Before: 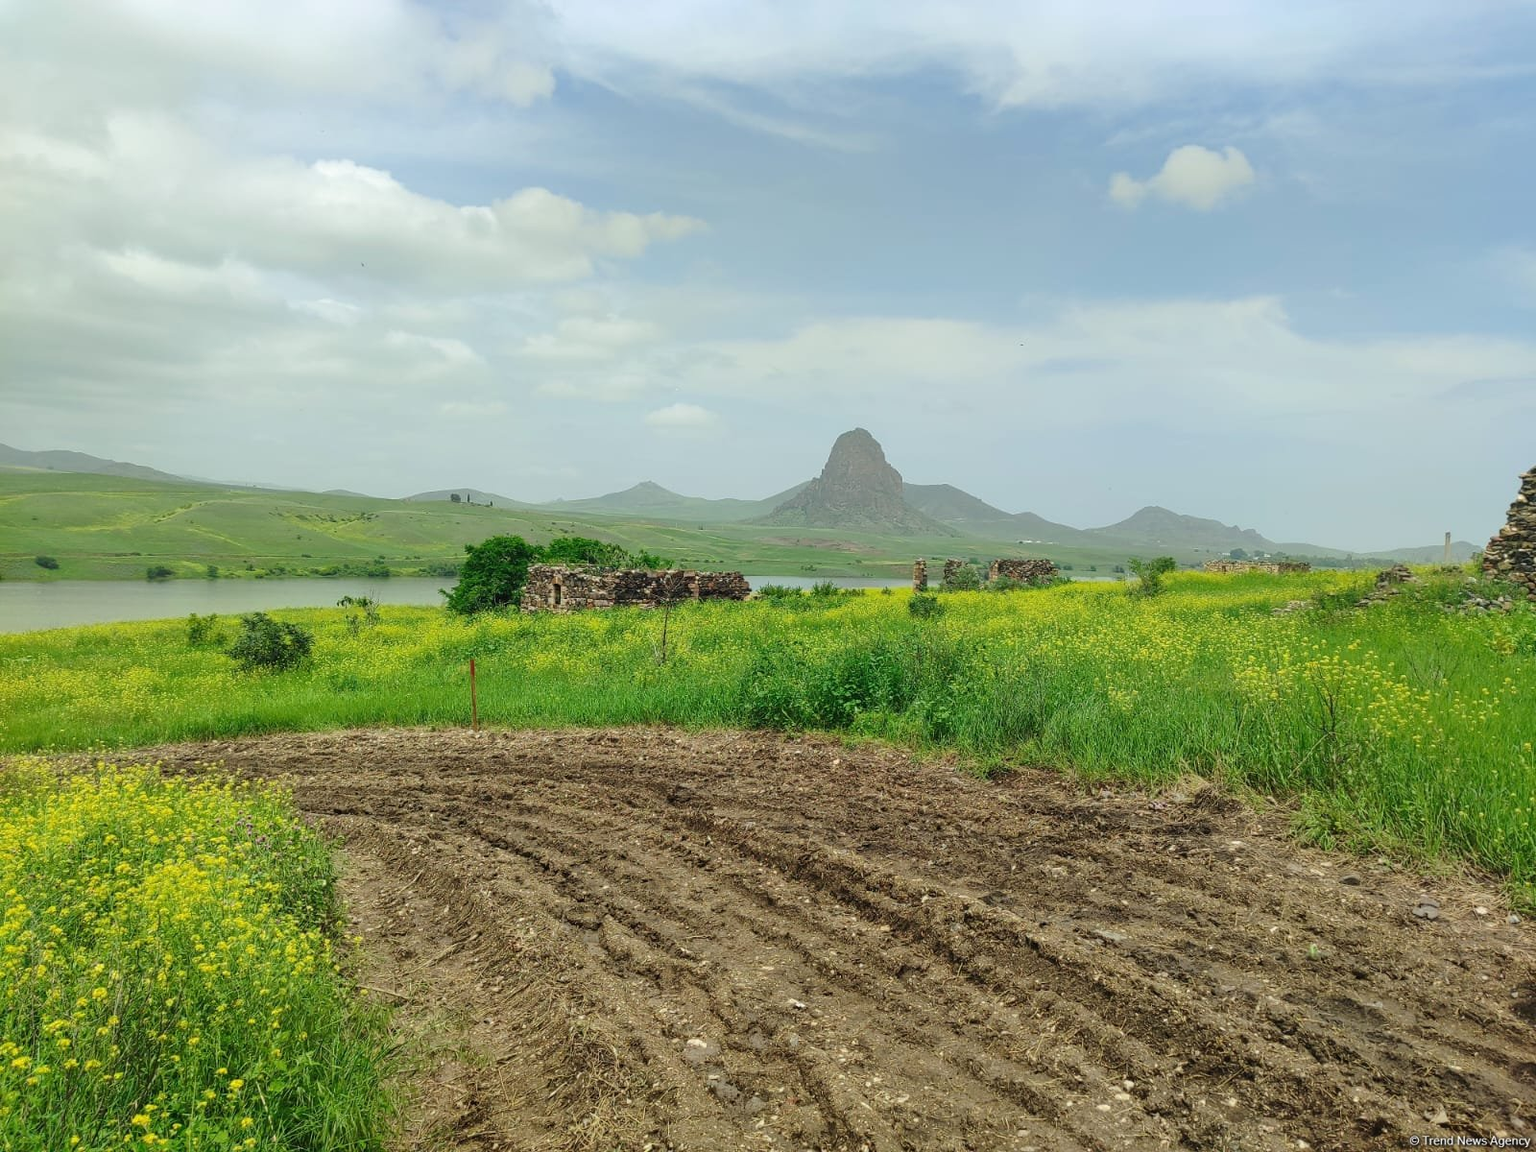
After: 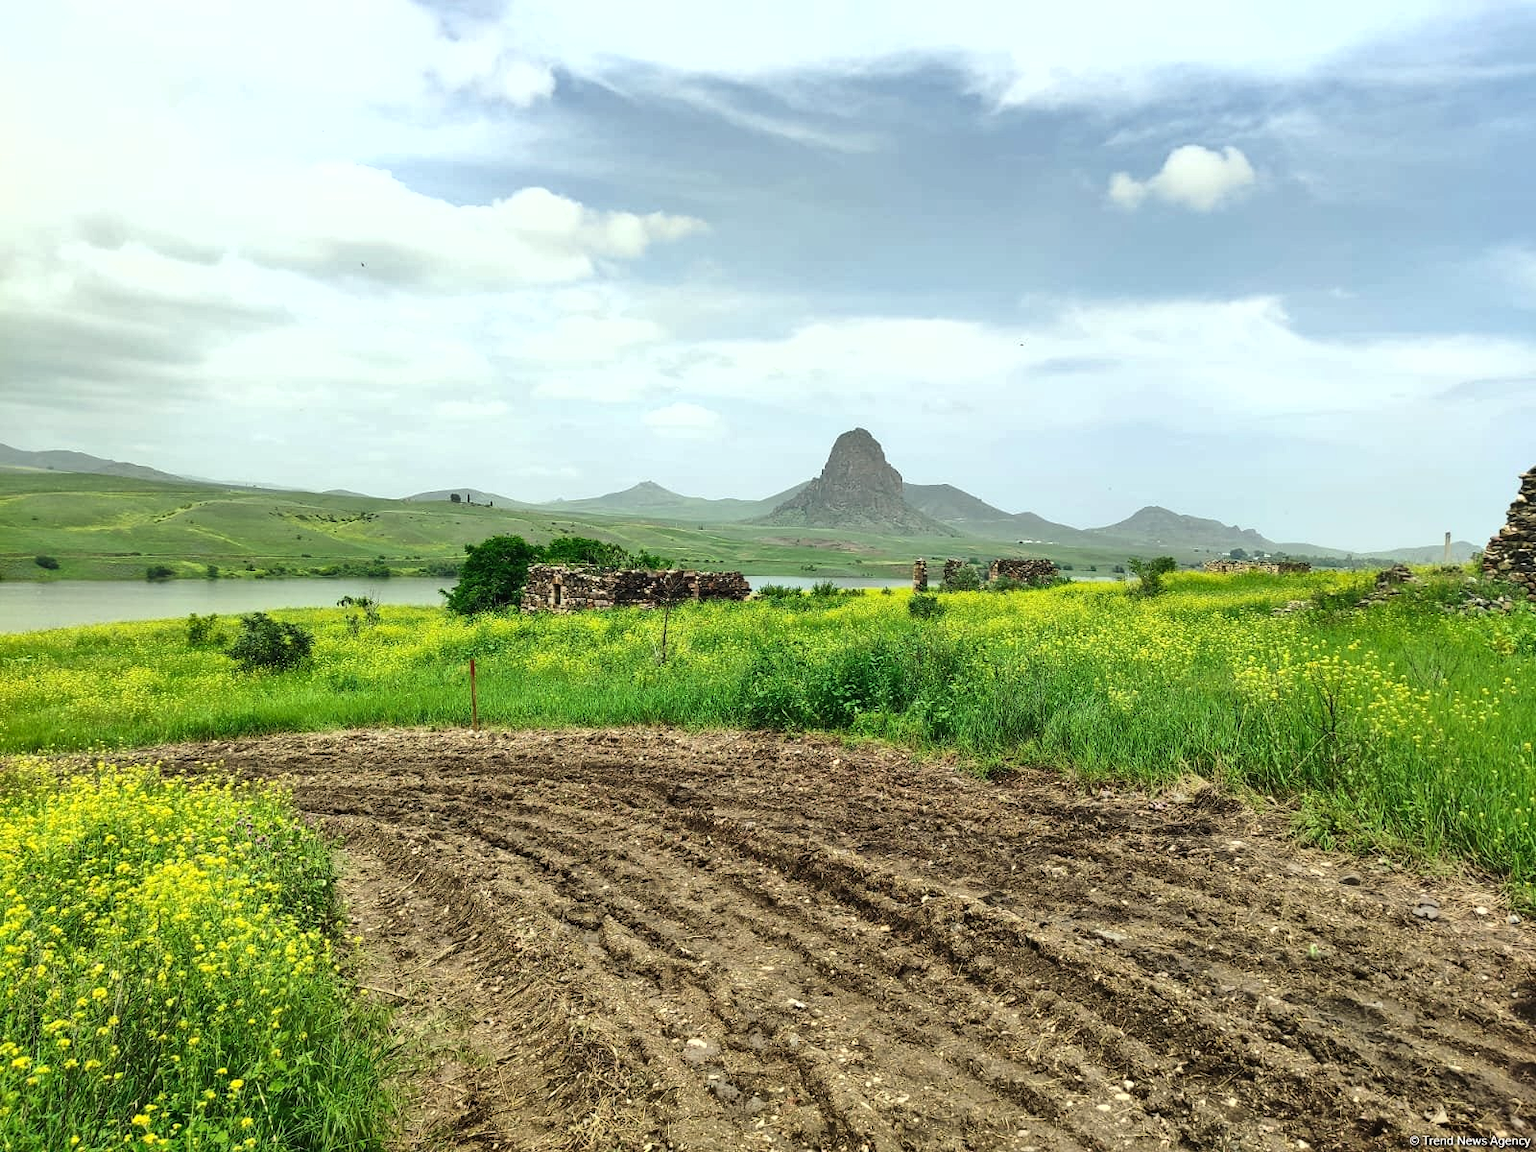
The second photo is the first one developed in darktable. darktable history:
tone equalizer: -8 EV -0.75 EV, -7 EV -0.7 EV, -6 EV -0.6 EV, -5 EV -0.4 EV, -3 EV 0.4 EV, -2 EV 0.6 EV, -1 EV 0.7 EV, +0 EV 0.75 EV, edges refinement/feathering 500, mask exposure compensation -1.57 EV, preserve details no
shadows and highlights: highlights color adjustment 0%, low approximation 0.01, soften with gaussian
